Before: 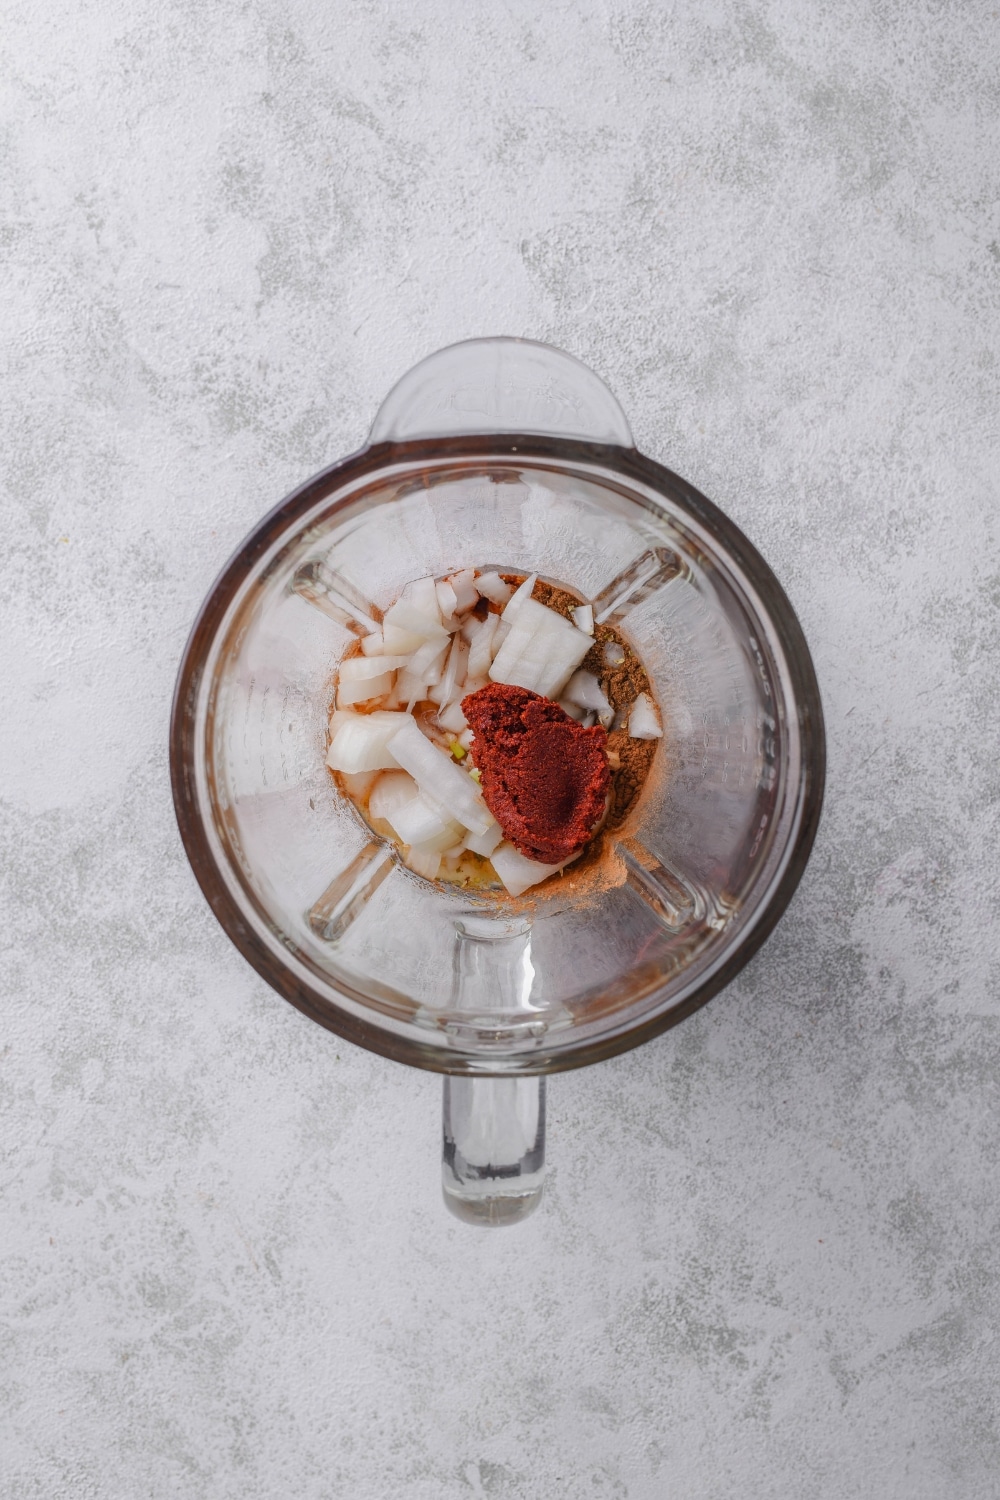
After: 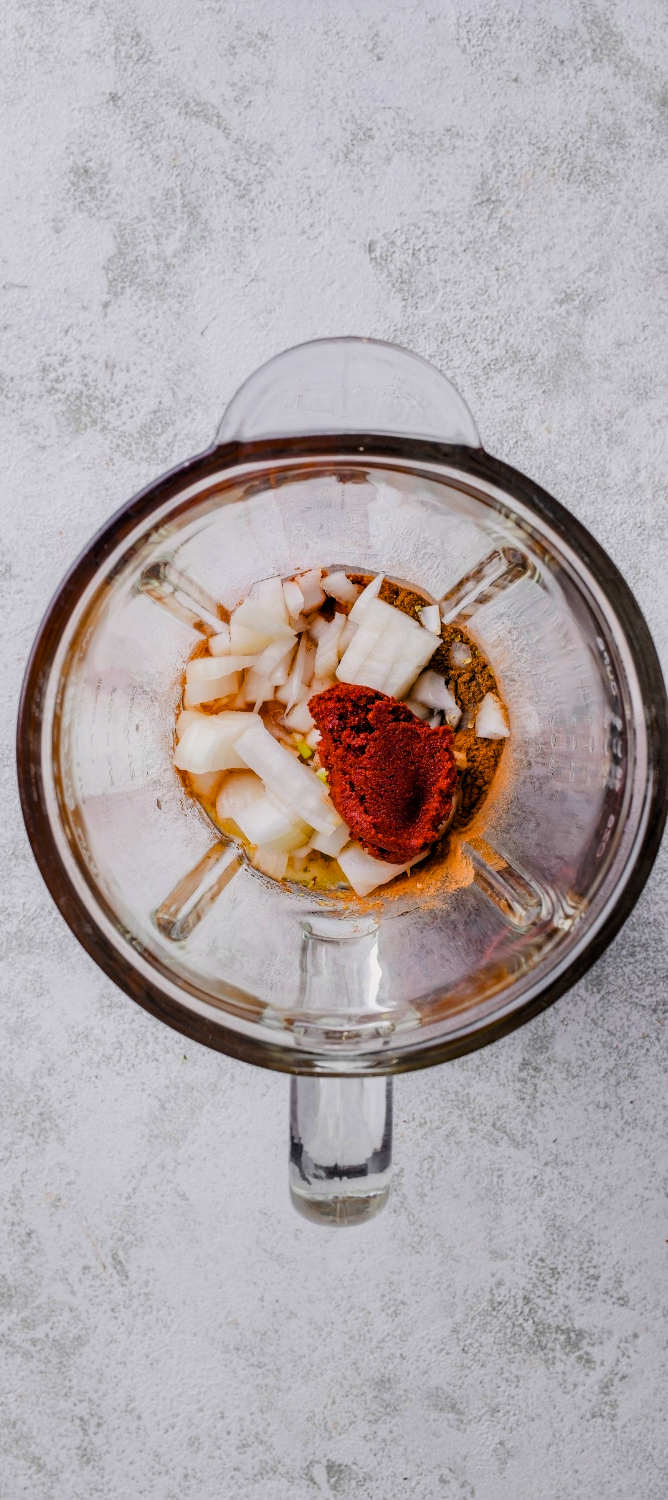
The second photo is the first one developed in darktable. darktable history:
crop and rotate: left 15.308%, right 17.868%
shadows and highlights: shadows 60.15, soften with gaussian
filmic rgb: black relative exposure -5.06 EV, white relative exposure 3.96 EV, threshold -0.269 EV, transition 3.19 EV, structure ↔ texture 99.49%, hardness 2.9, contrast 1.3, enable highlight reconstruction true
exposure: black level correction 0, exposure 0.397 EV, compensate highlight preservation false
color balance rgb: perceptual saturation grading › global saturation 29.919%, global vibrance 14.72%
tone equalizer: on, module defaults
haze removal: compatibility mode true, adaptive false
